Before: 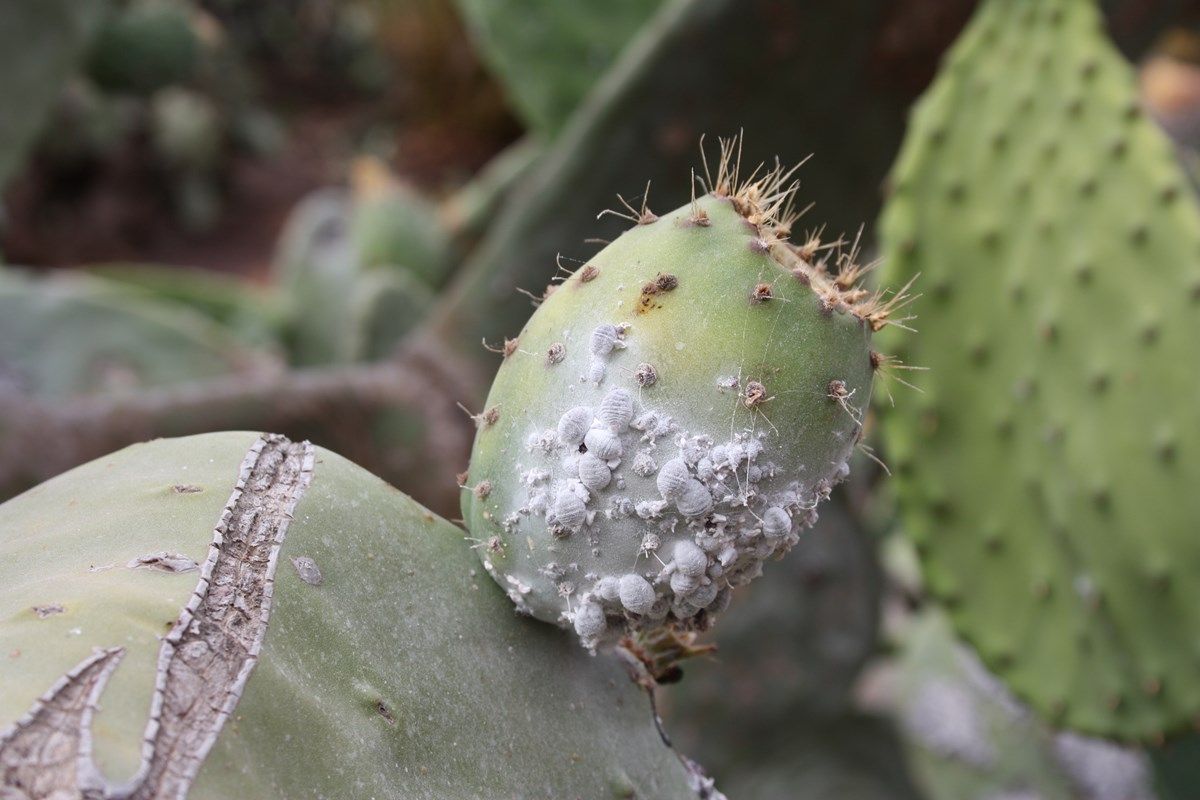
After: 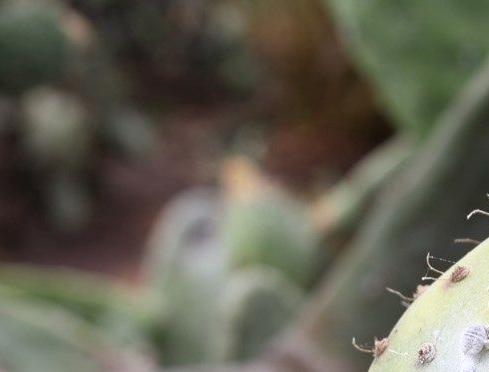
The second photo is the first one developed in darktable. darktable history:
tone curve: curves: ch0 [(0, 0) (0.003, 0.003) (0.011, 0.012) (0.025, 0.027) (0.044, 0.048) (0.069, 0.076) (0.1, 0.109) (0.136, 0.148) (0.177, 0.194) (0.224, 0.245) (0.277, 0.303) (0.335, 0.366) (0.399, 0.436) (0.468, 0.511) (0.543, 0.593) (0.623, 0.681) (0.709, 0.775) (0.801, 0.875) (0.898, 0.954) (1, 1)], color space Lab, independent channels, preserve colors none
crop and rotate: left 10.835%, top 0.106%, right 48.381%, bottom 53.314%
